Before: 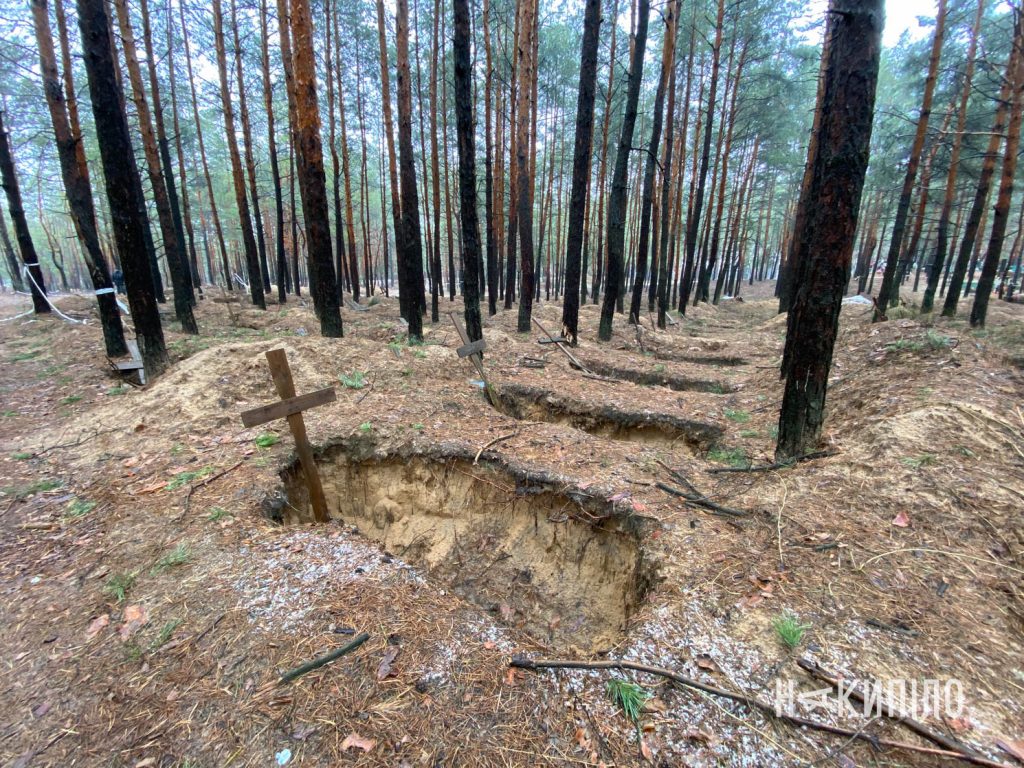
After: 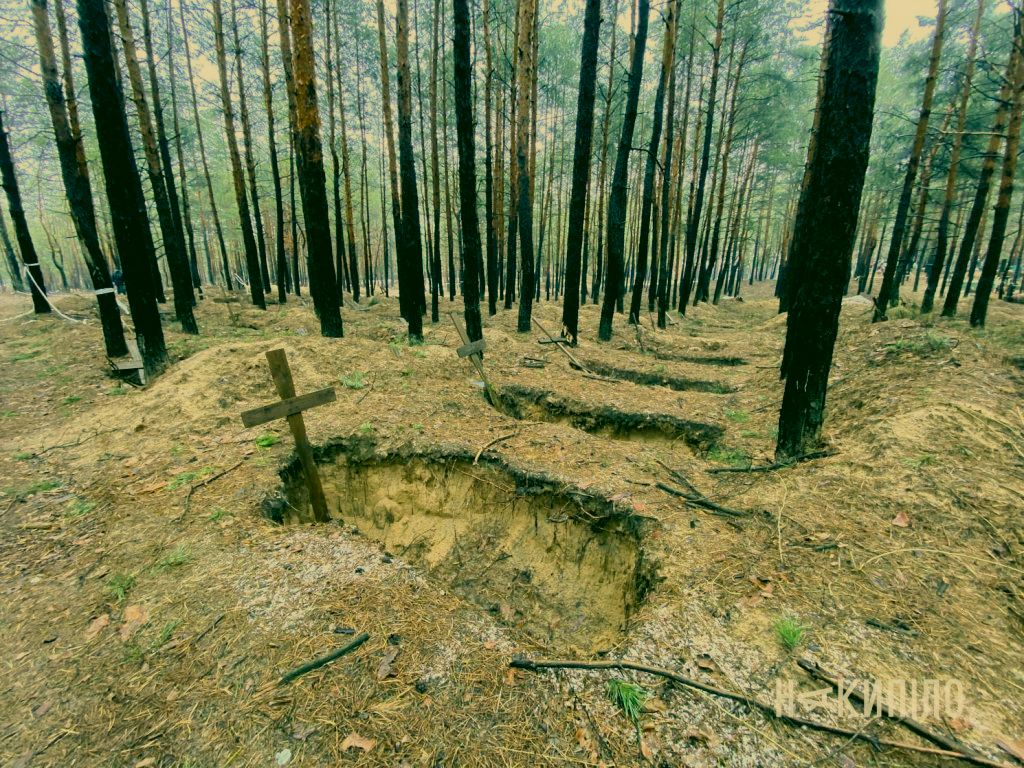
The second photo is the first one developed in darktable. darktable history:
filmic rgb: black relative exposure -7.65 EV, white relative exposure 4.56 EV, hardness 3.61
color correction: highlights a* 5.62, highlights b* 33.57, shadows a* -25.86, shadows b* 4.02
